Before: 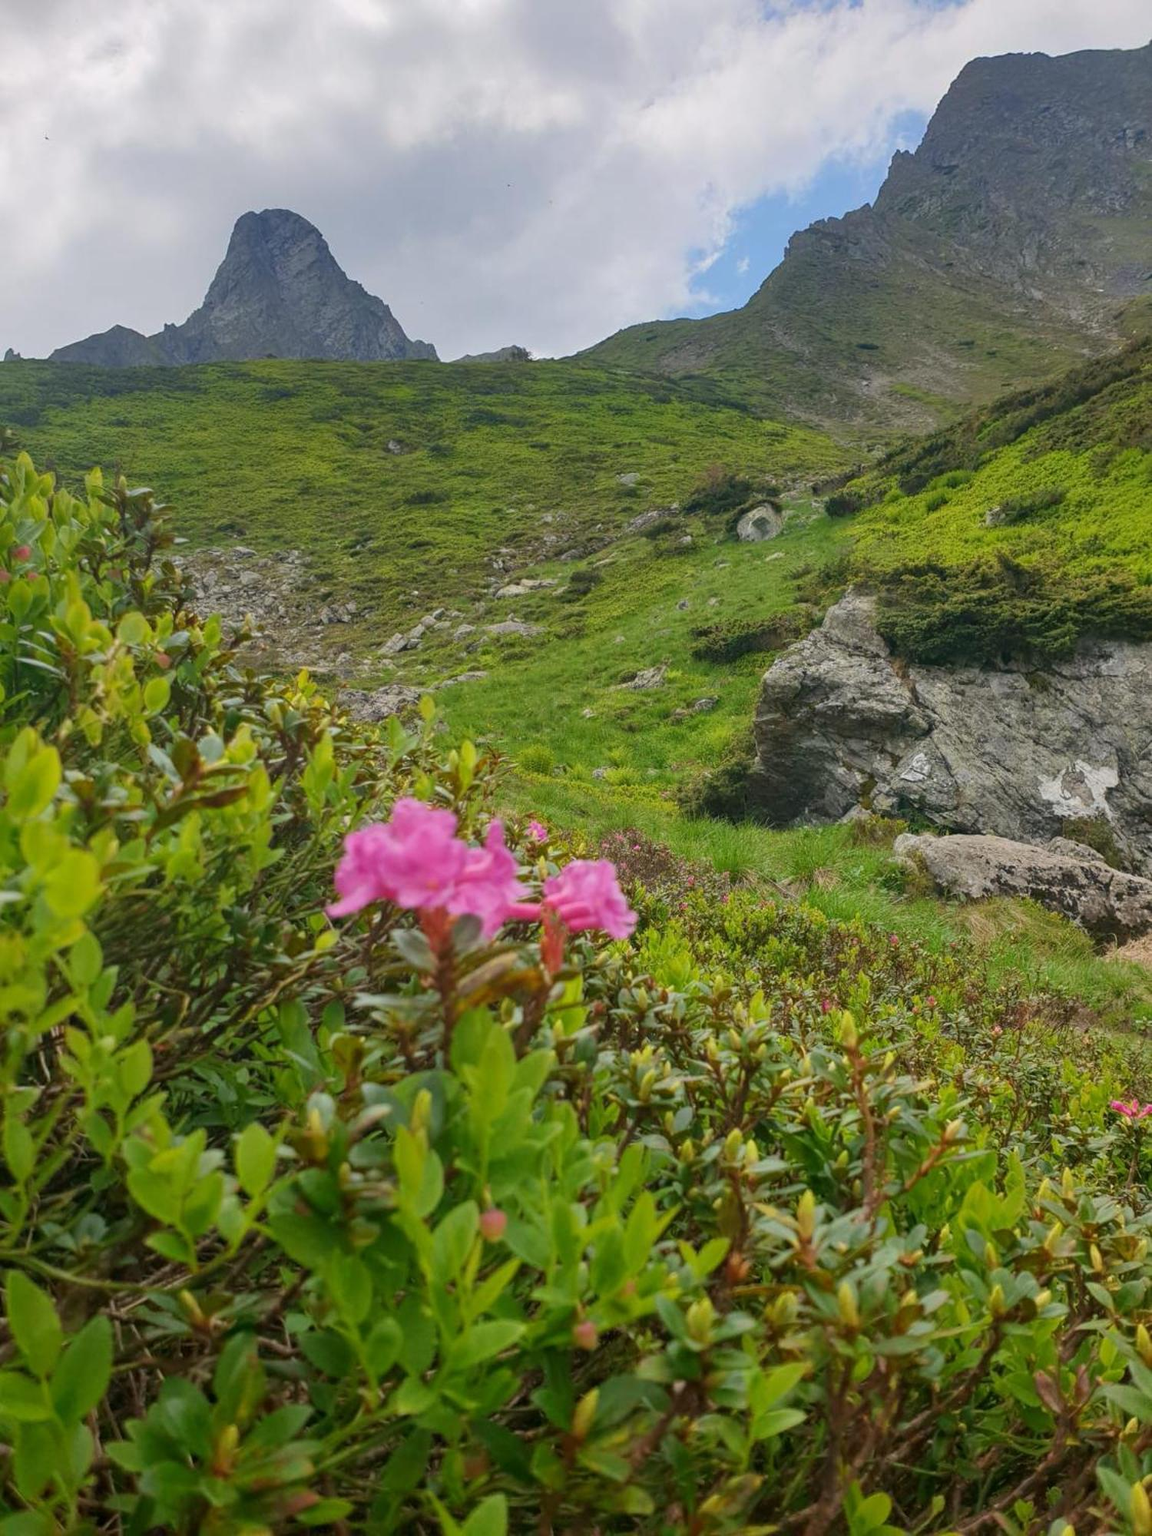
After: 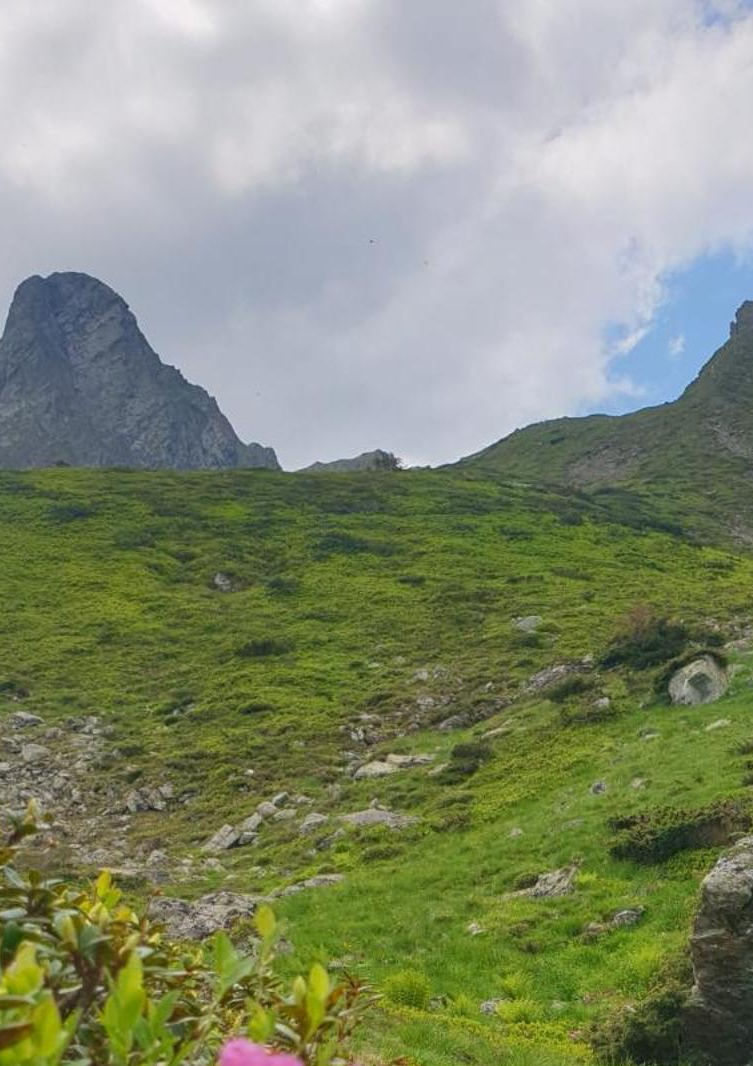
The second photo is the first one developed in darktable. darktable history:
crop: left 19.406%, right 30.334%, bottom 46.679%
